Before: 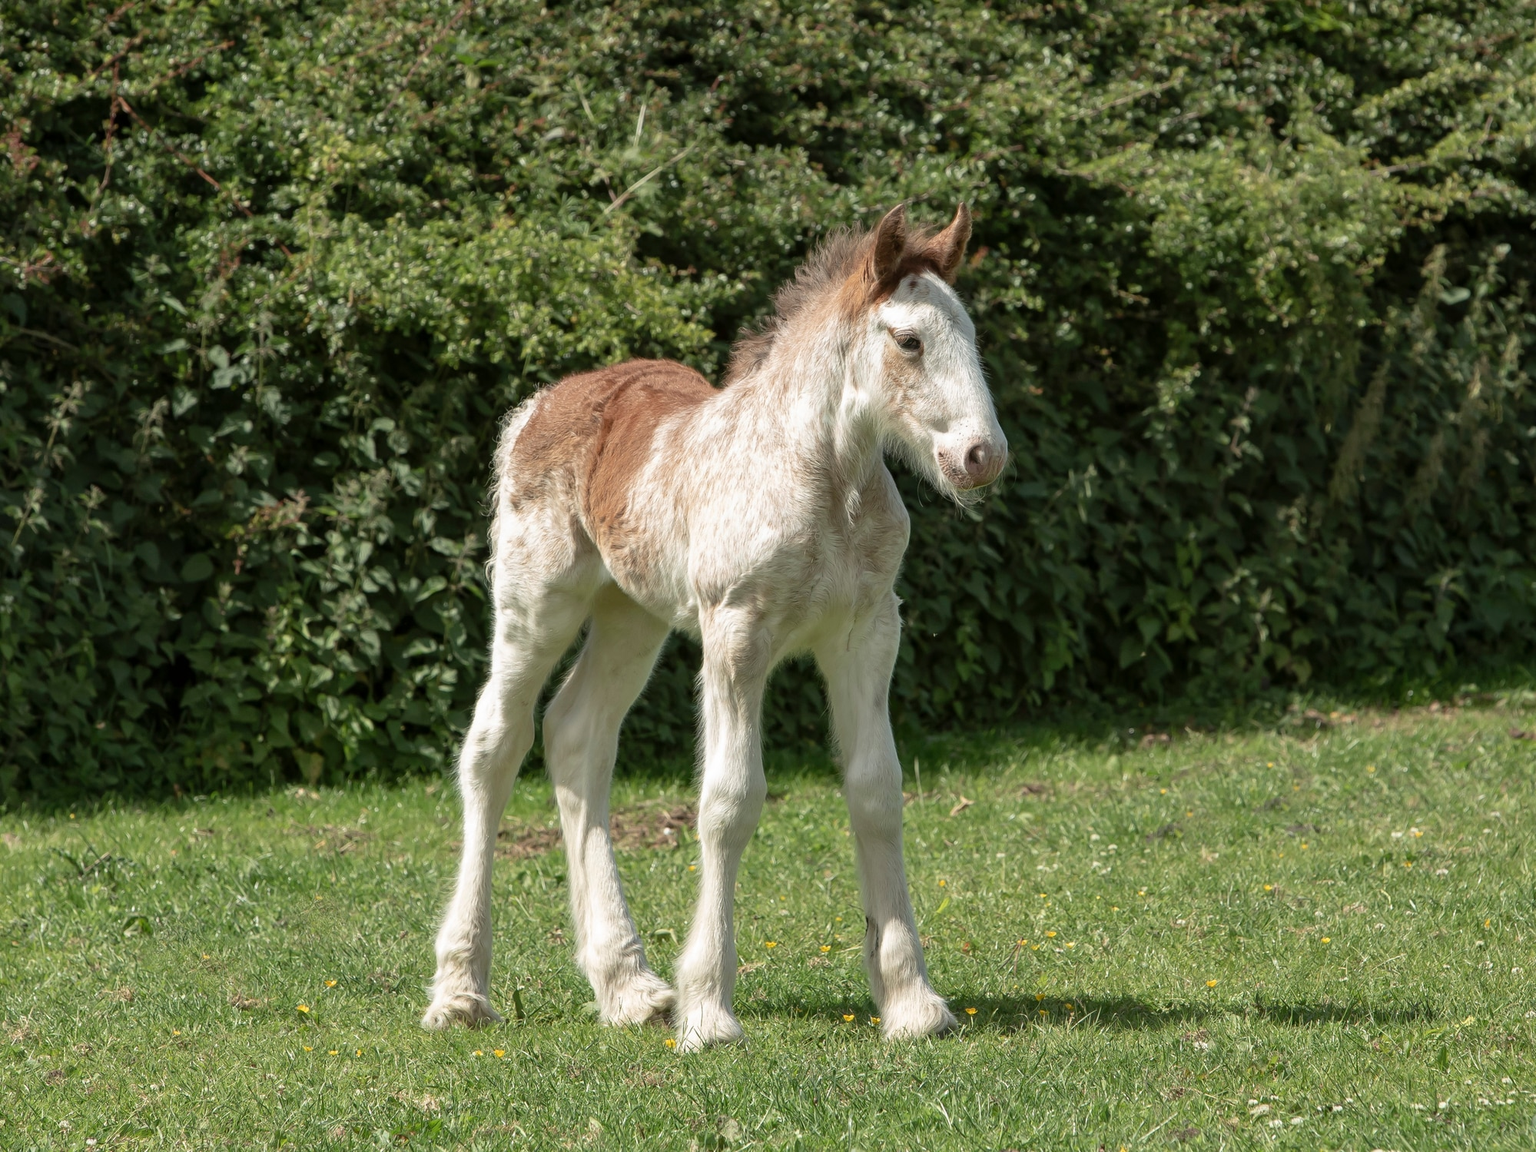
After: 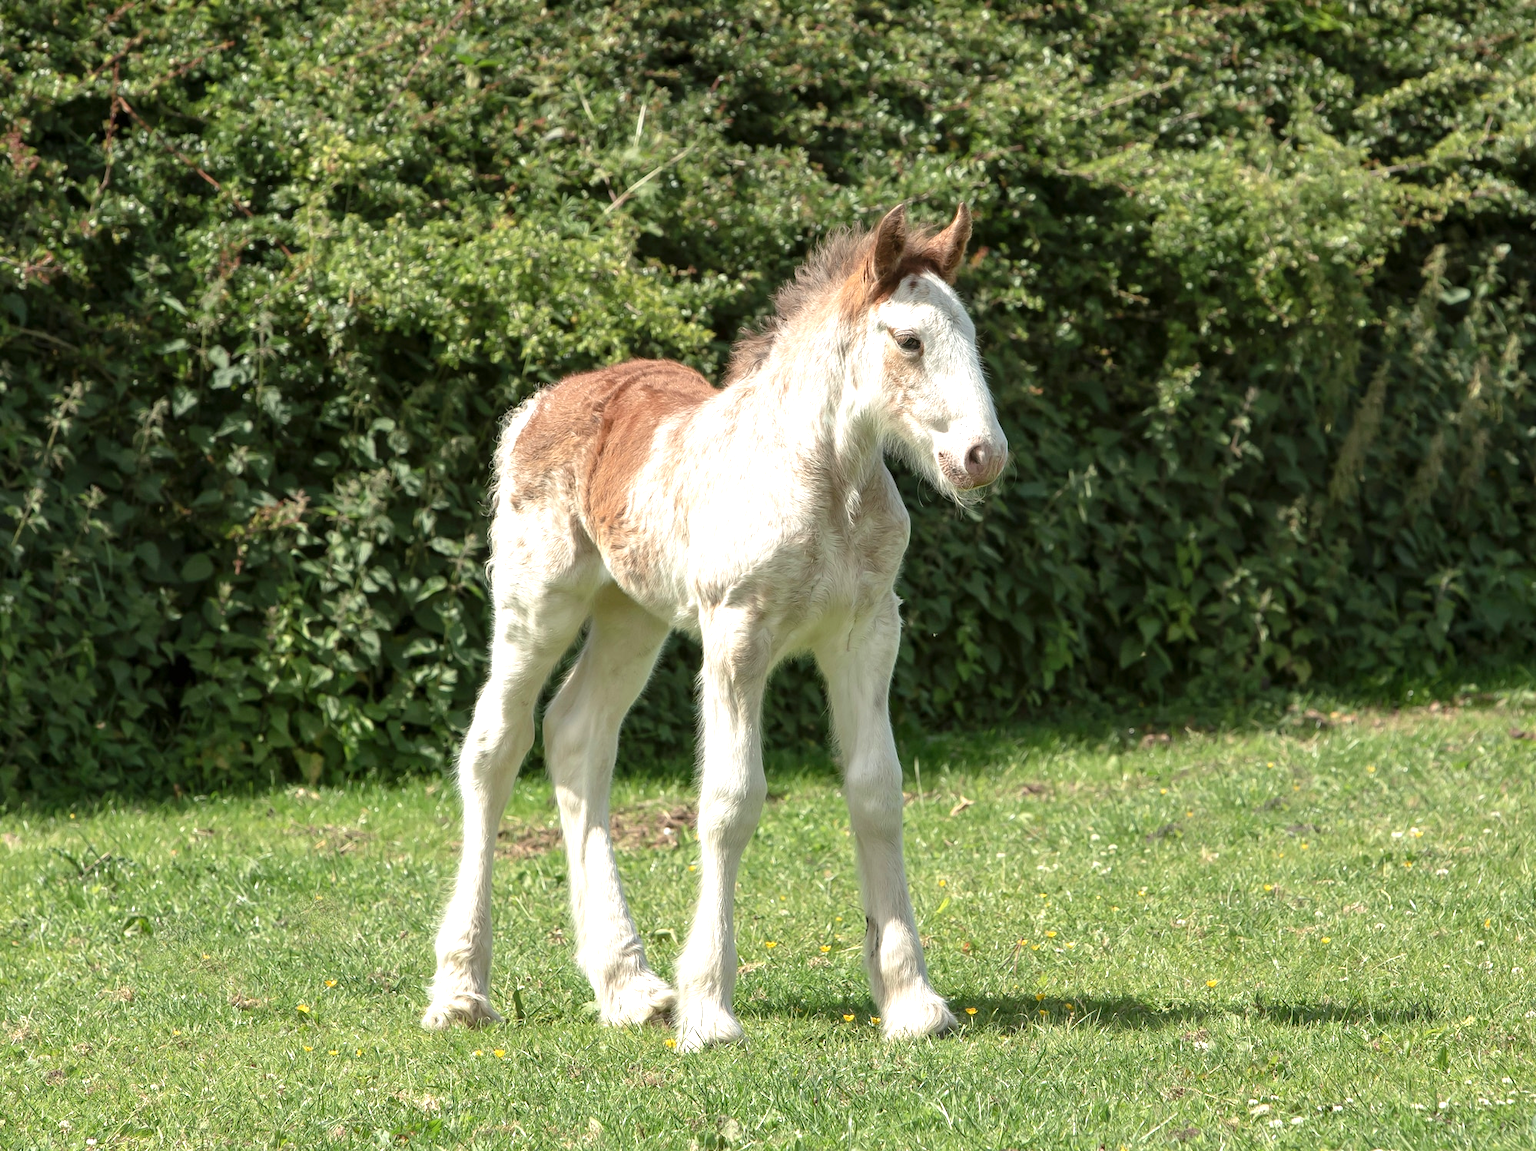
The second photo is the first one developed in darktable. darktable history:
exposure: exposure 0.691 EV, compensate exposure bias true, compensate highlight preservation false
